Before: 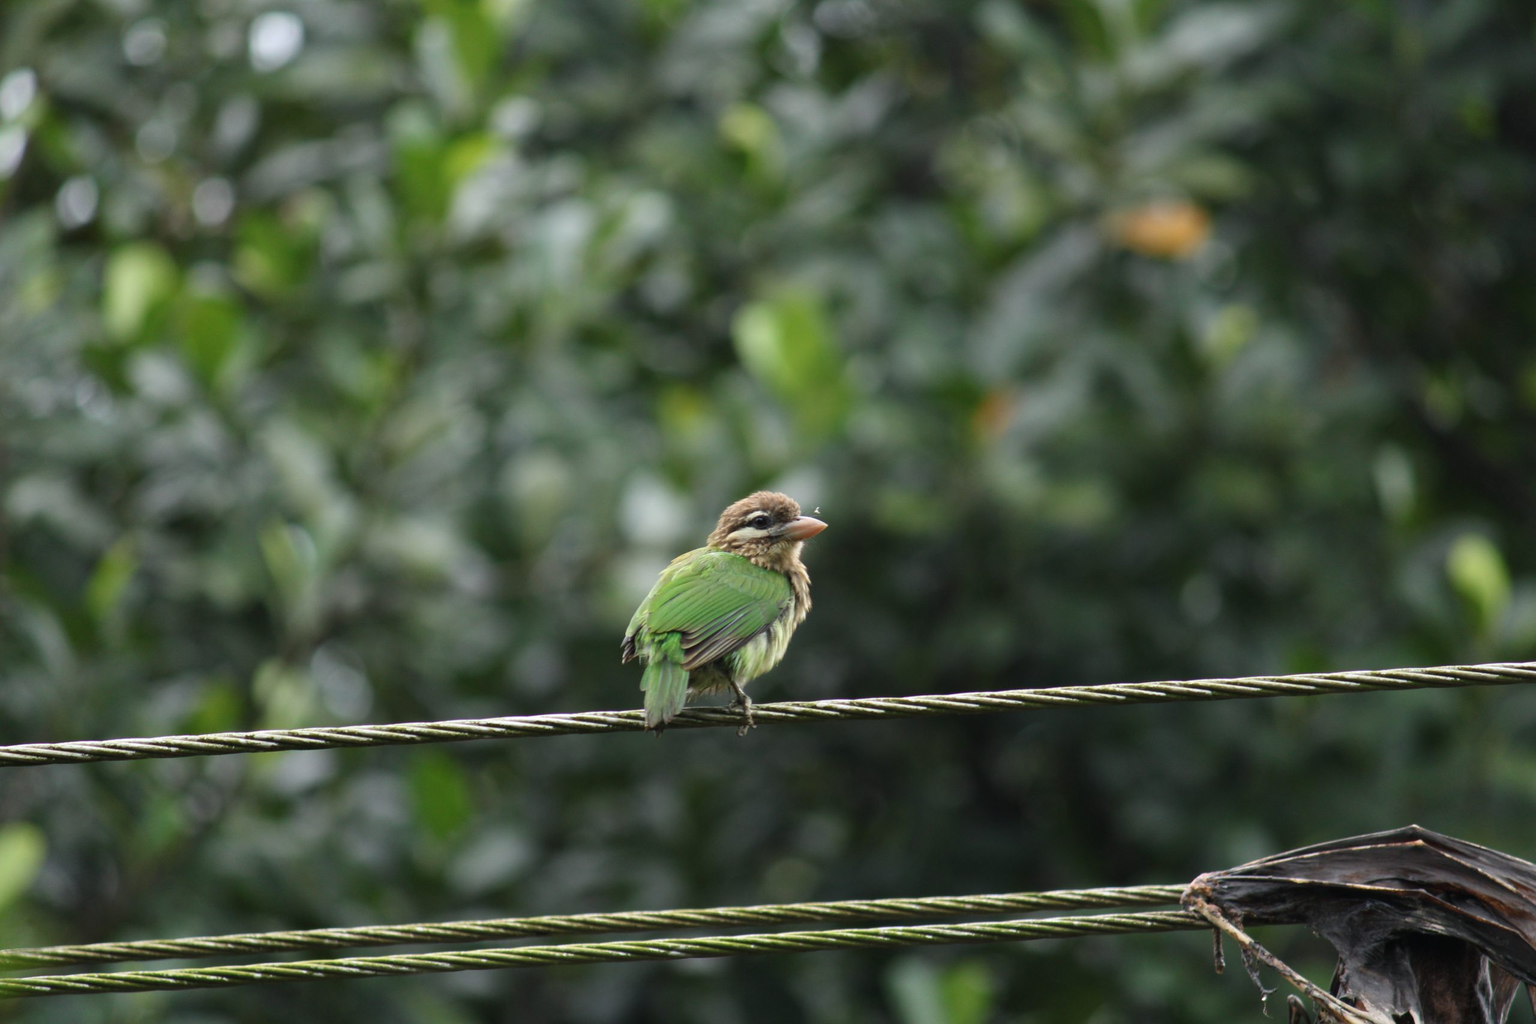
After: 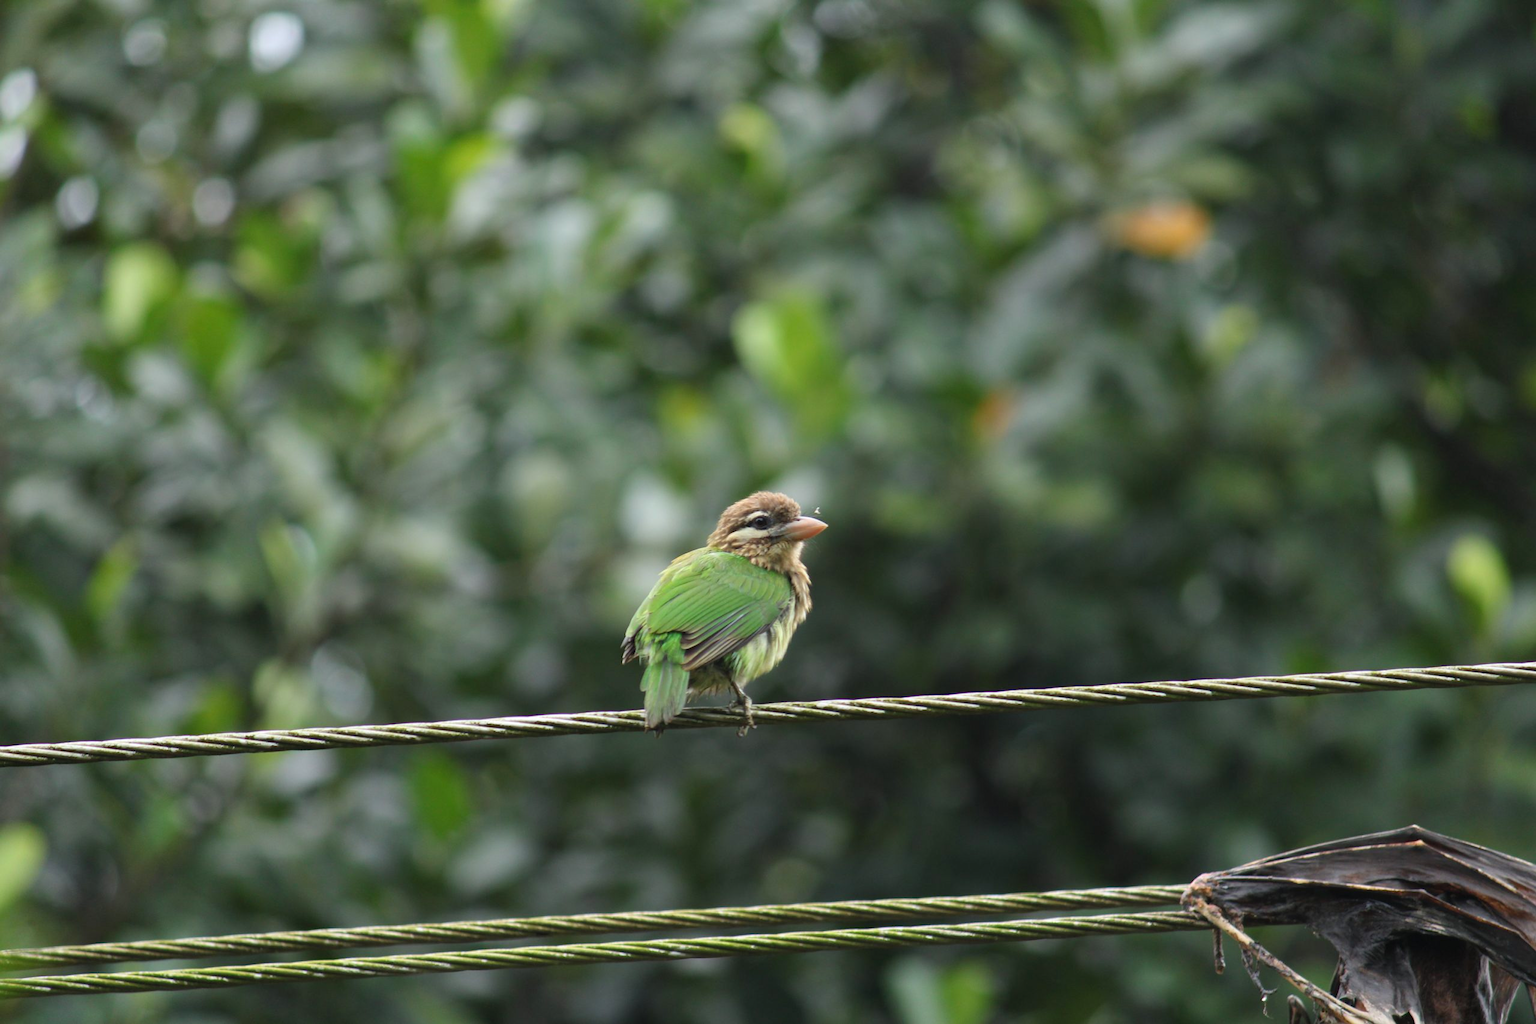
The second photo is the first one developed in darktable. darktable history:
contrast brightness saturation: contrast 0.031, brightness 0.063, saturation 0.129
